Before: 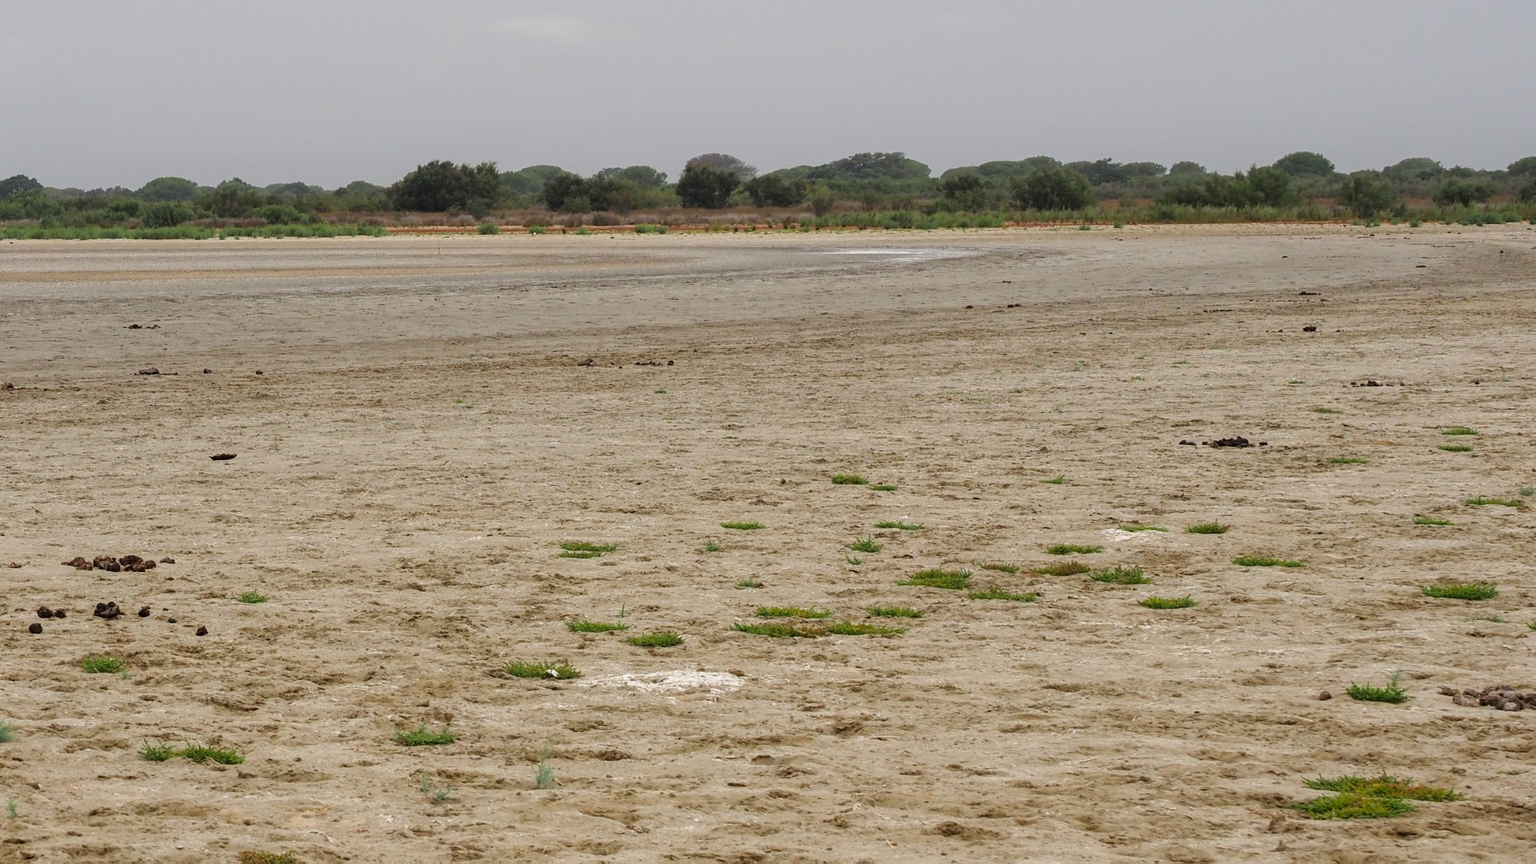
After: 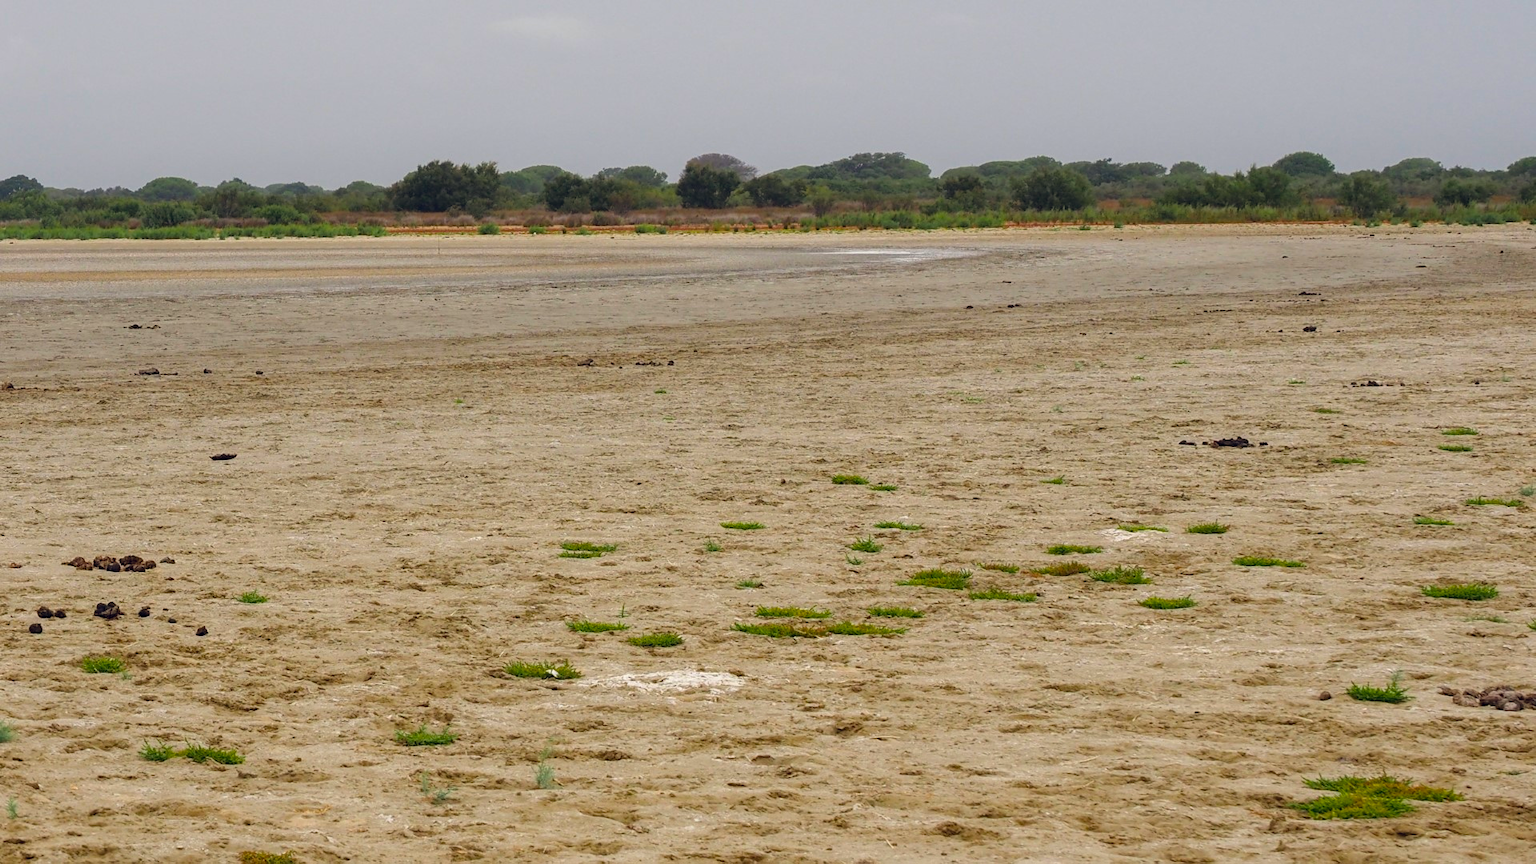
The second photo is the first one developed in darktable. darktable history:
color balance rgb: shadows lift › hue 87.64°, global offset › chroma 0.064%, global offset › hue 253.07°, perceptual saturation grading › global saturation 30.091%, global vibrance 20%
